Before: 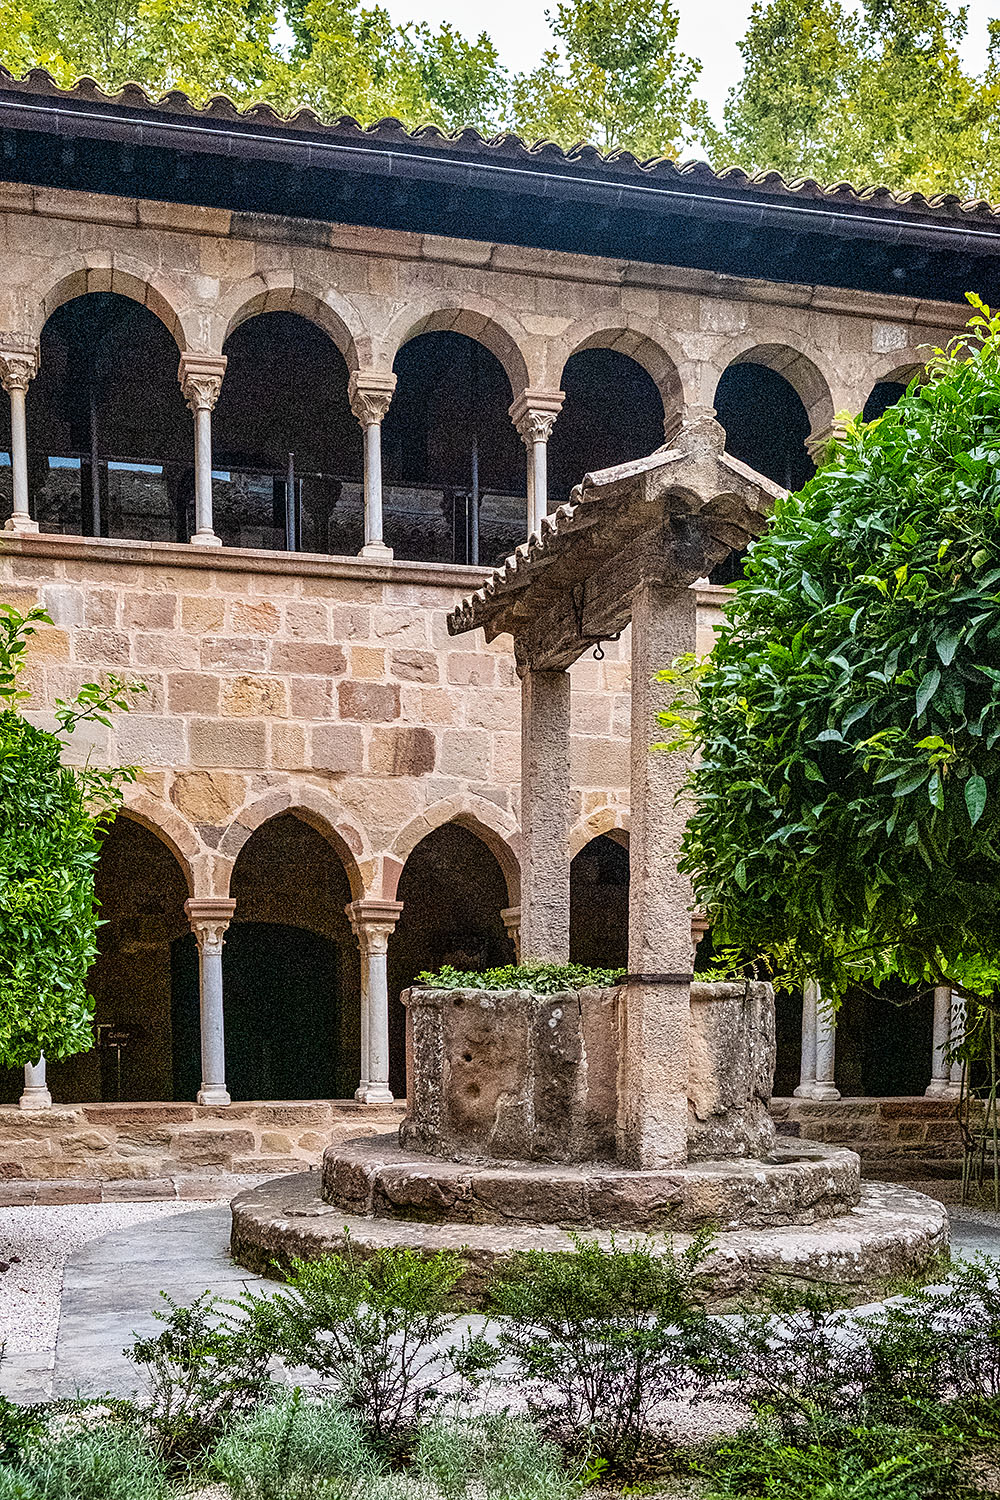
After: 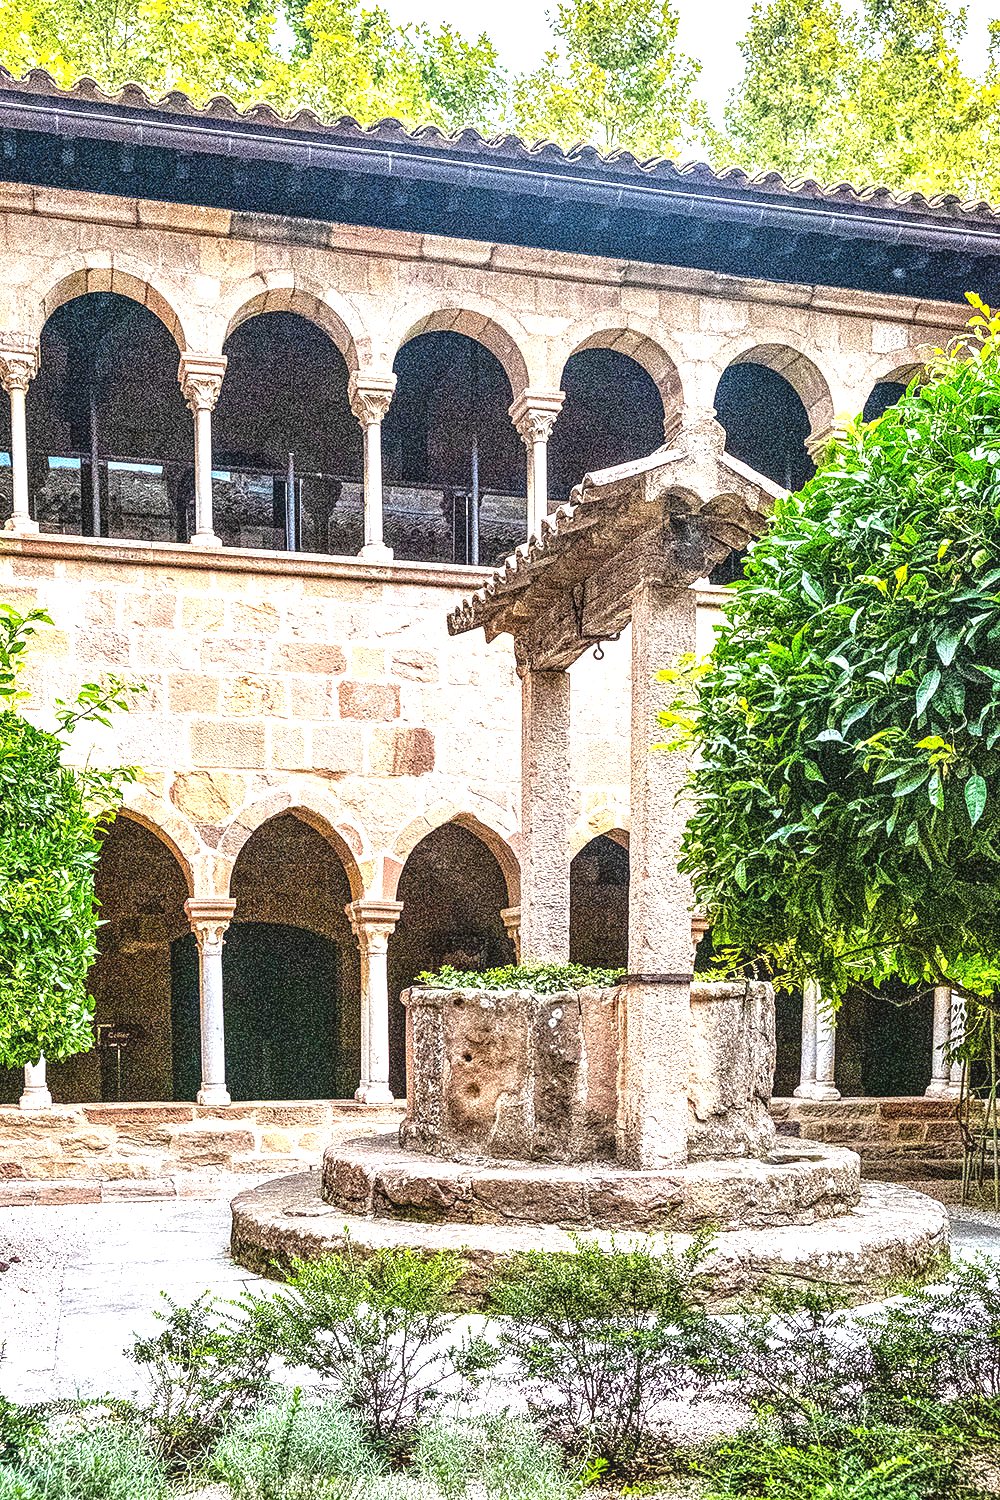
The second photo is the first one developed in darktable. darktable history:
exposure: exposure 1.5 EV, compensate highlight preservation false
local contrast: on, module defaults
